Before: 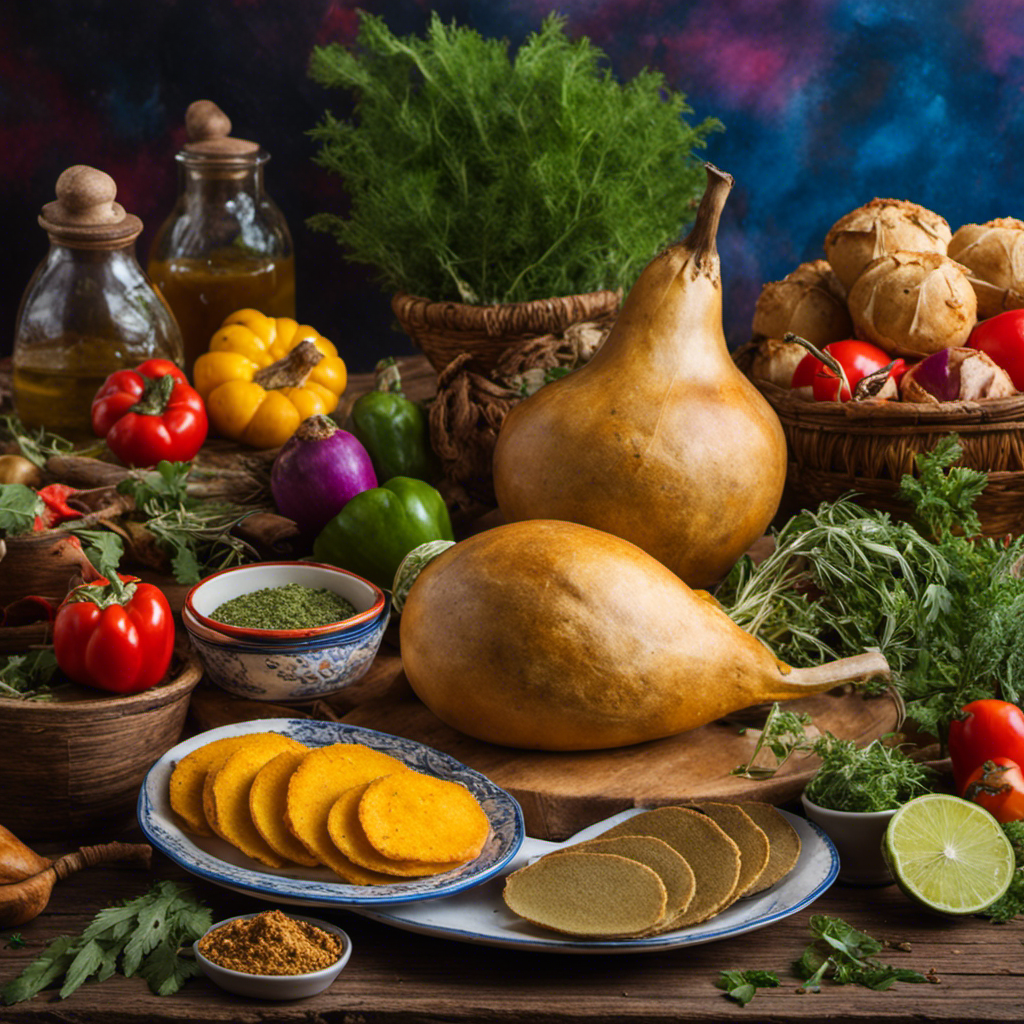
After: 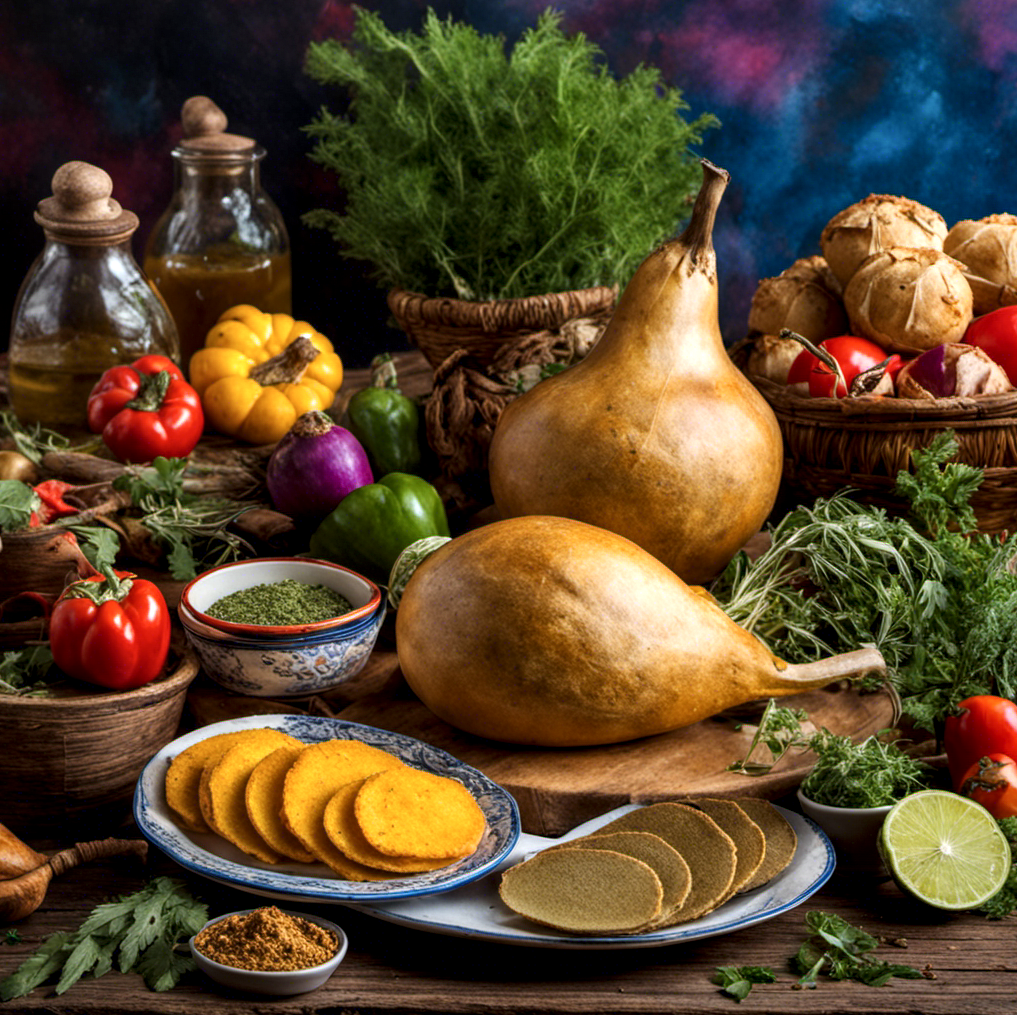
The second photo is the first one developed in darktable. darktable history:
crop: left 0.434%, top 0.485%, right 0.244%, bottom 0.386%
local contrast: highlights 123%, shadows 126%, detail 140%, midtone range 0.254
